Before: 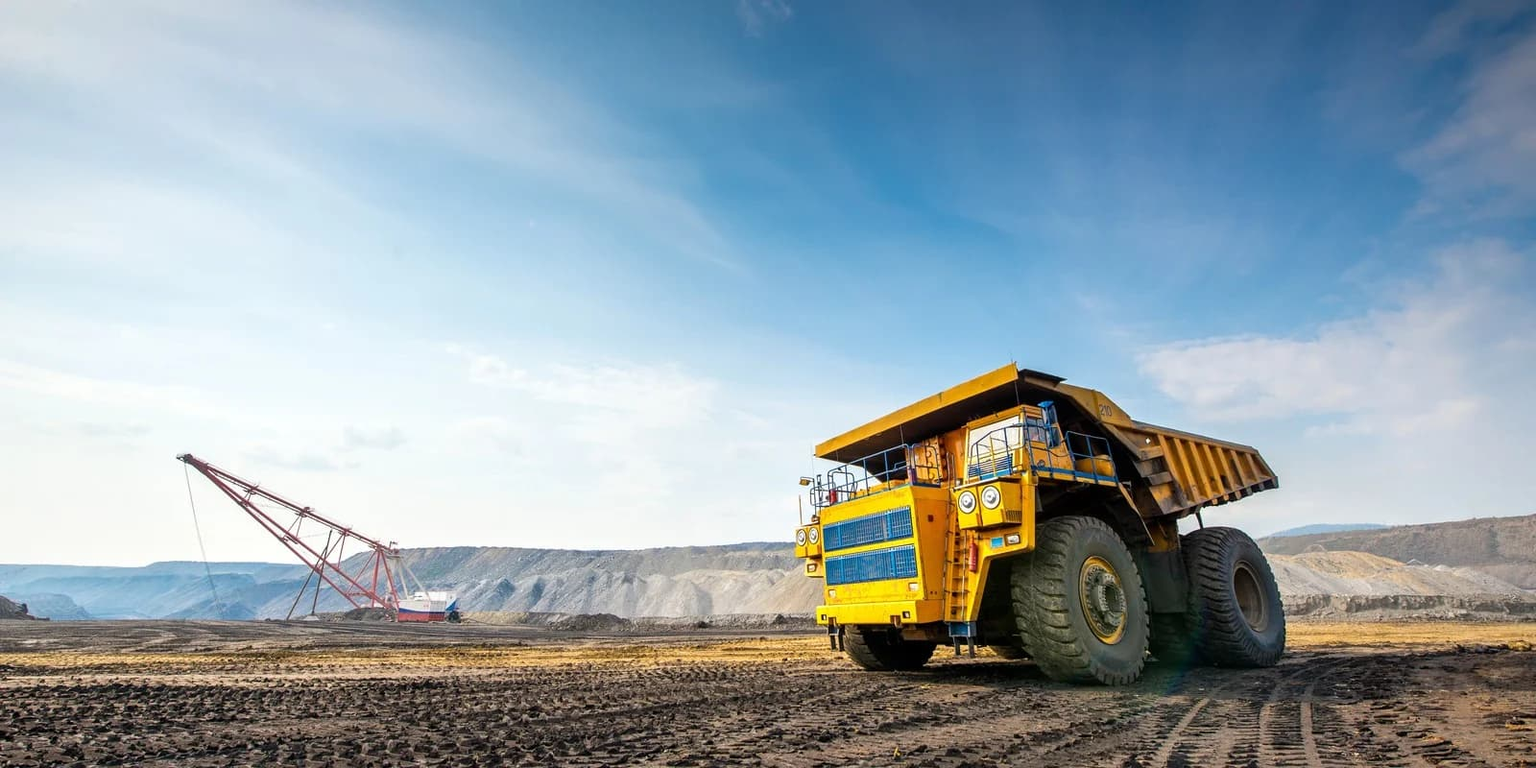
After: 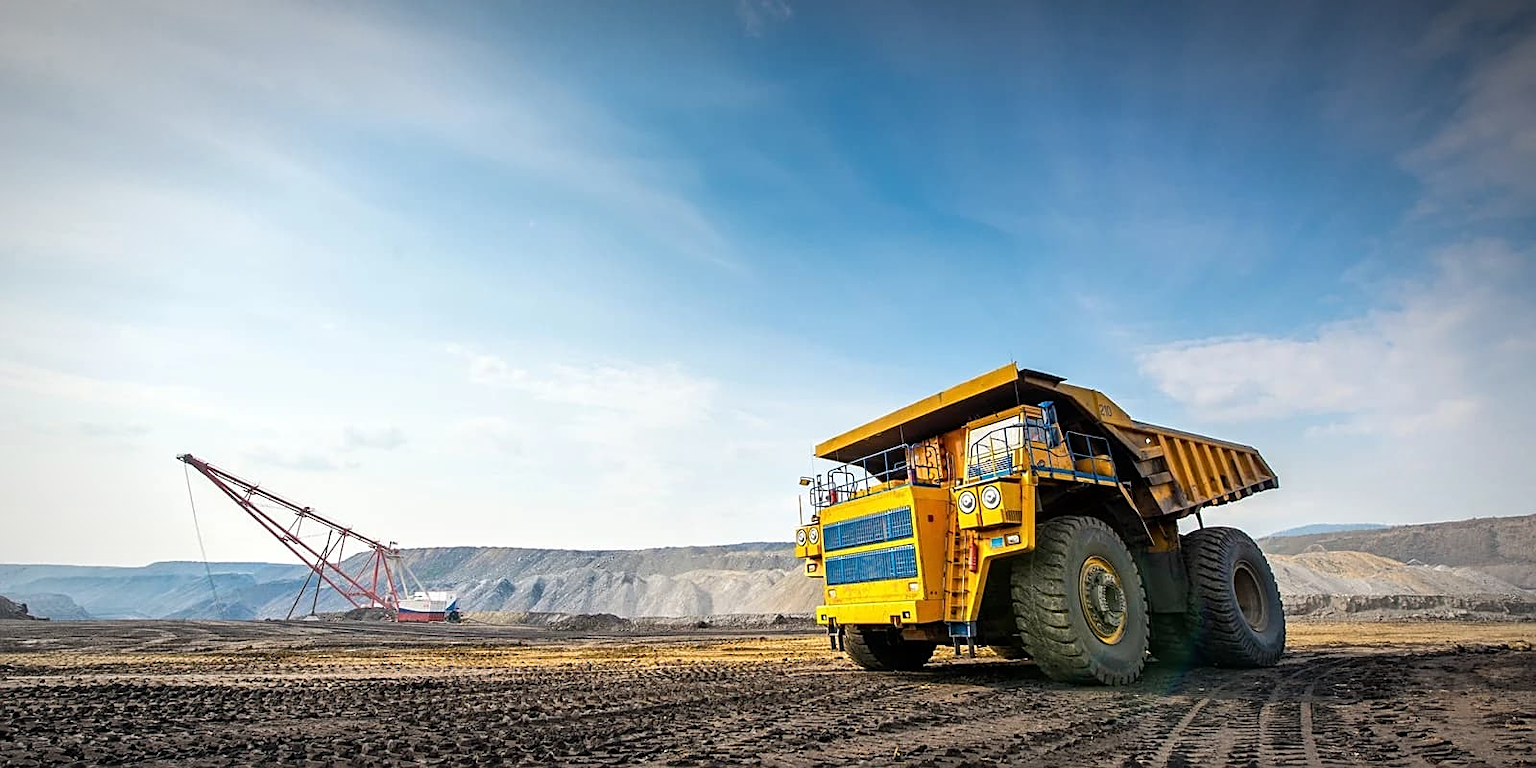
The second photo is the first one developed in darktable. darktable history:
vignetting: fall-off radius 70%, automatic ratio true
sharpen: on, module defaults
